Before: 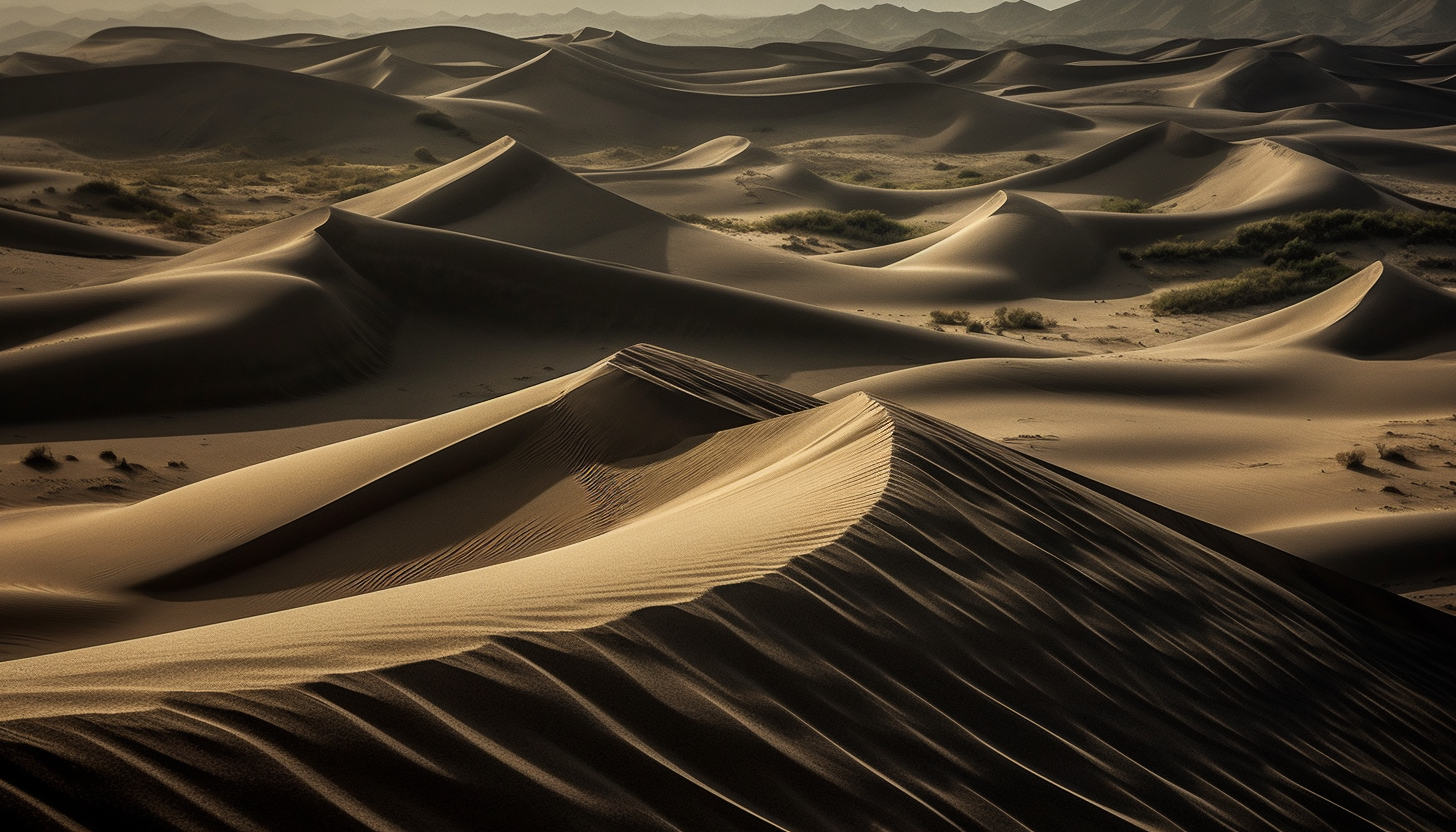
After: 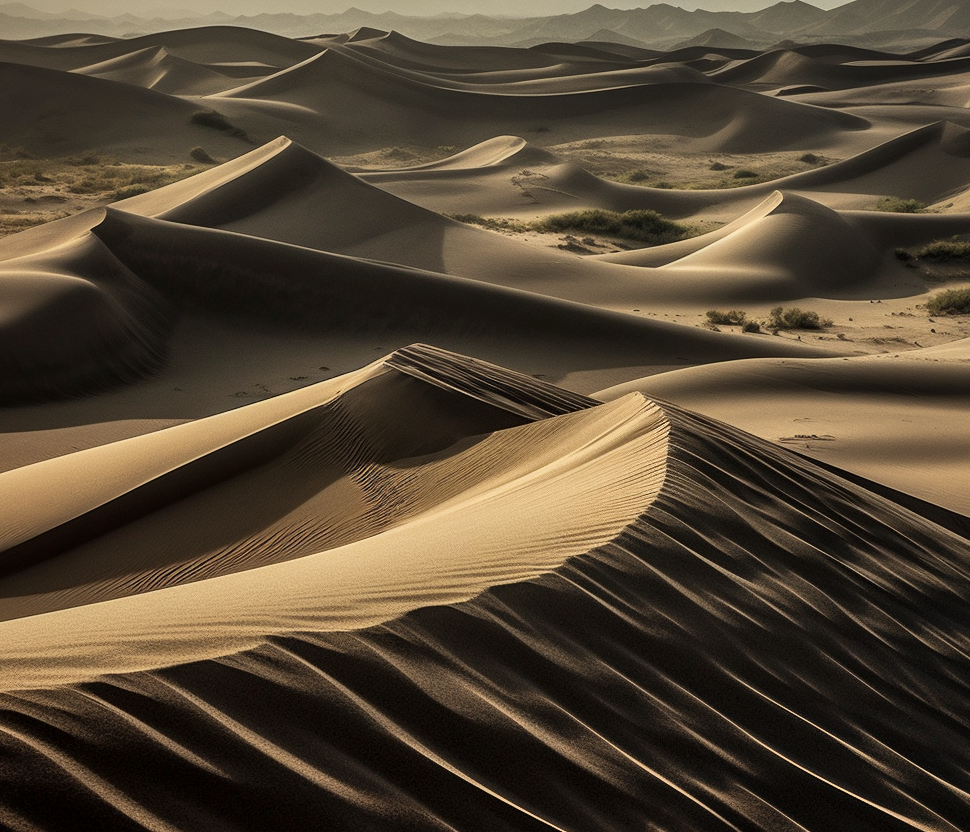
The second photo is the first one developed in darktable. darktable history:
crop and rotate: left 15.414%, right 17.949%
local contrast: mode bilateral grid, contrast 21, coarseness 51, detail 119%, midtone range 0.2
shadows and highlights: shadows 47.35, highlights -41.43, soften with gaussian
